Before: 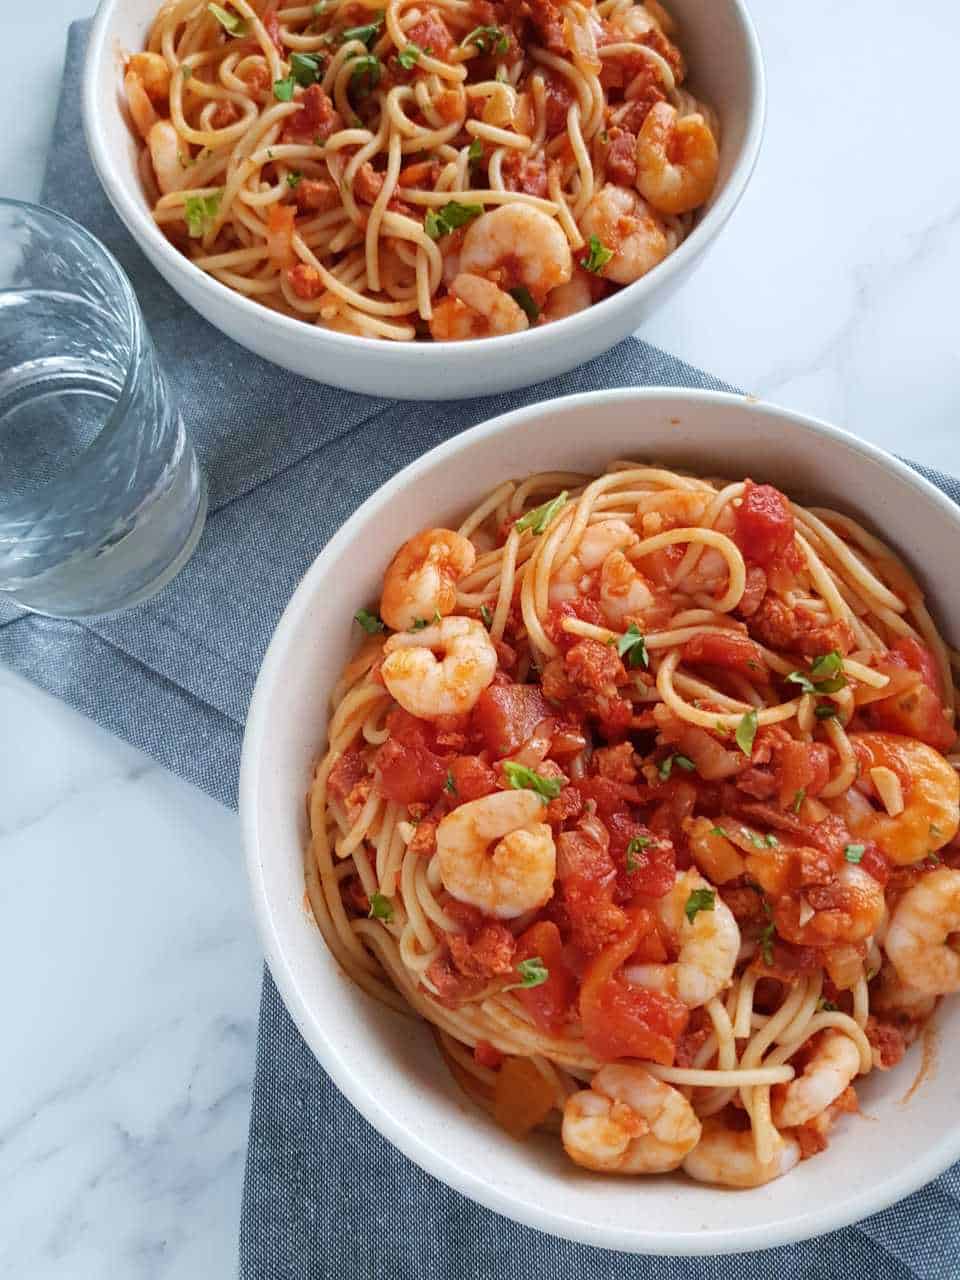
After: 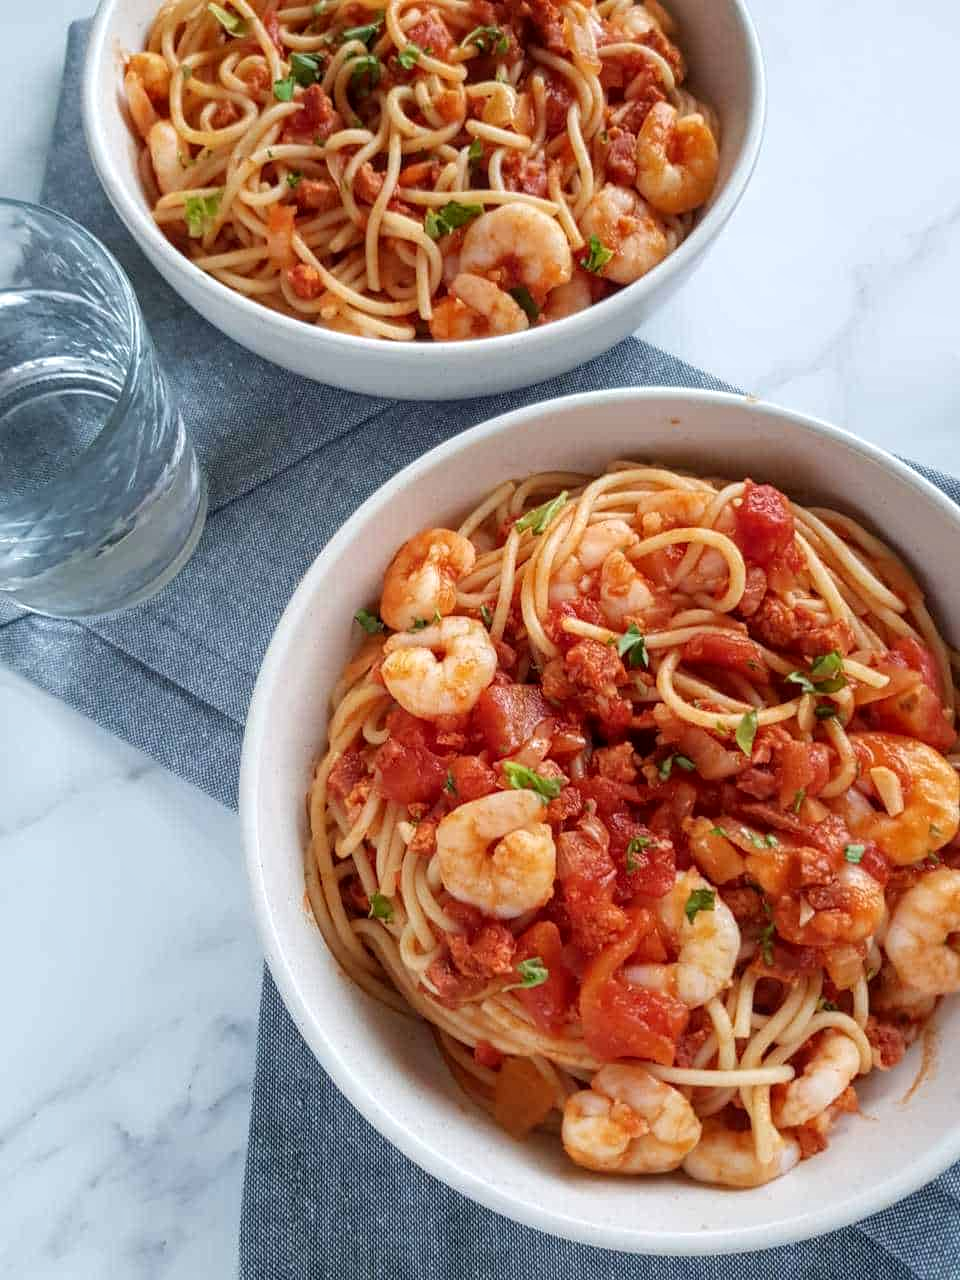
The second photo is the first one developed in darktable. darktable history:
local contrast: on, module defaults
levels: levels [0, 0.498, 1]
